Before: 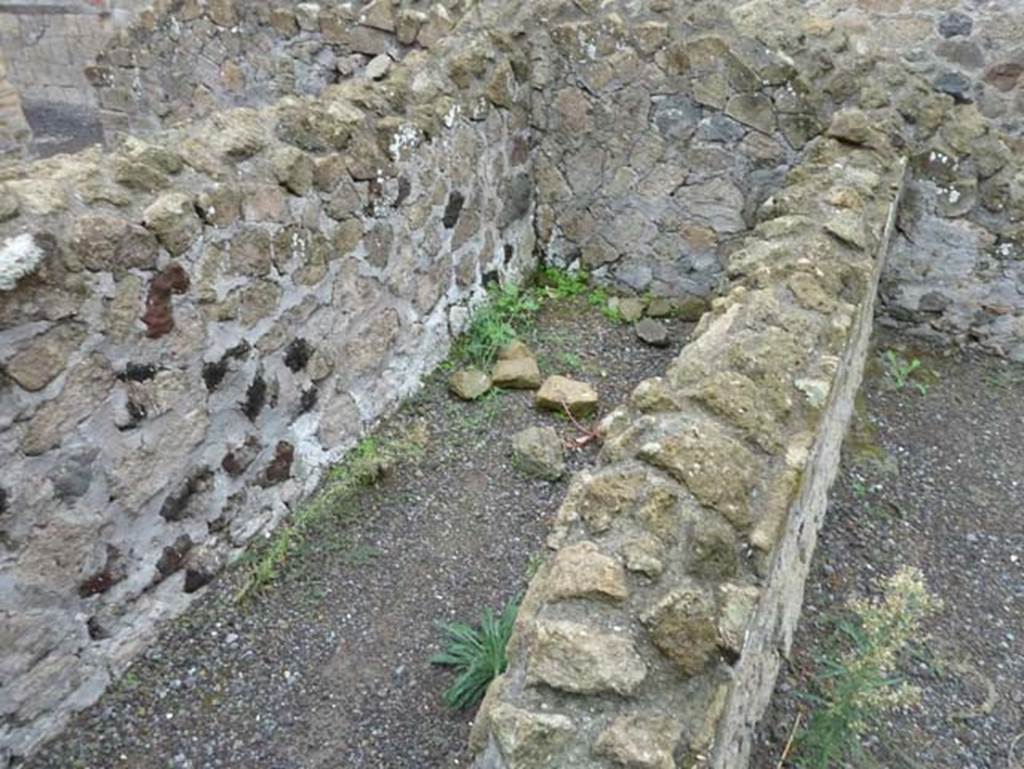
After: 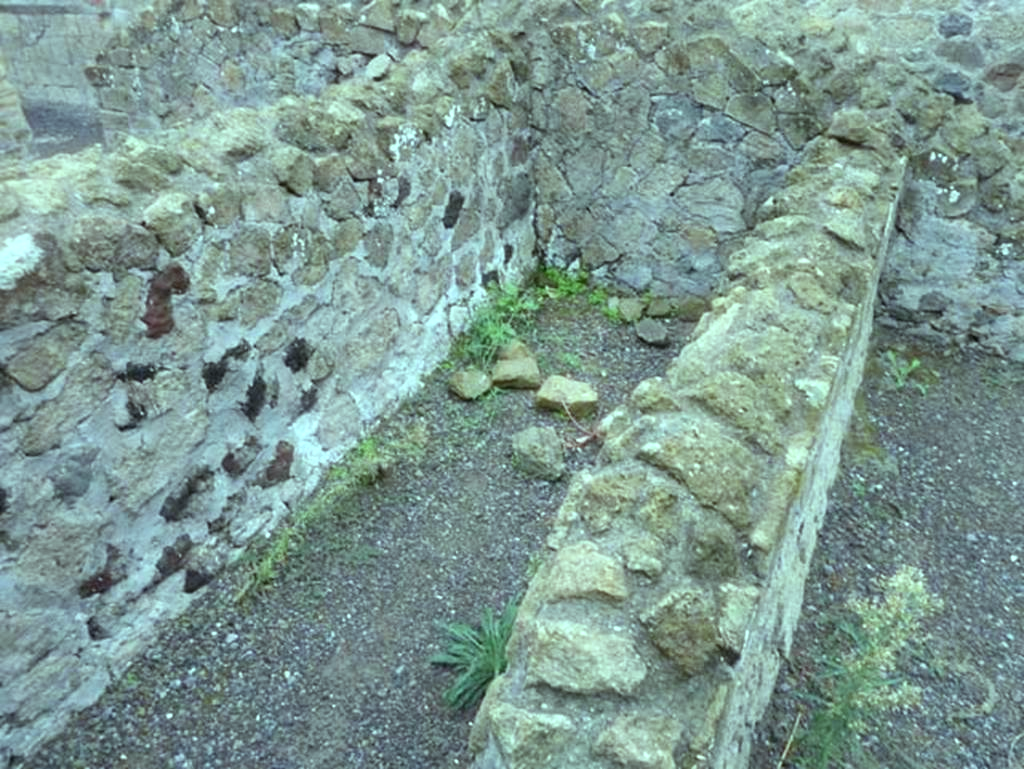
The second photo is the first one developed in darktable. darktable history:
bloom: size 5%, threshold 95%, strength 15%
tone equalizer: on, module defaults
color balance: mode lift, gamma, gain (sRGB), lift [0.997, 0.979, 1.021, 1.011], gamma [1, 1.084, 0.916, 0.998], gain [1, 0.87, 1.13, 1.101], contrast 4.55%, contrast fulcrum 38.24%, output saturation 104.09%
